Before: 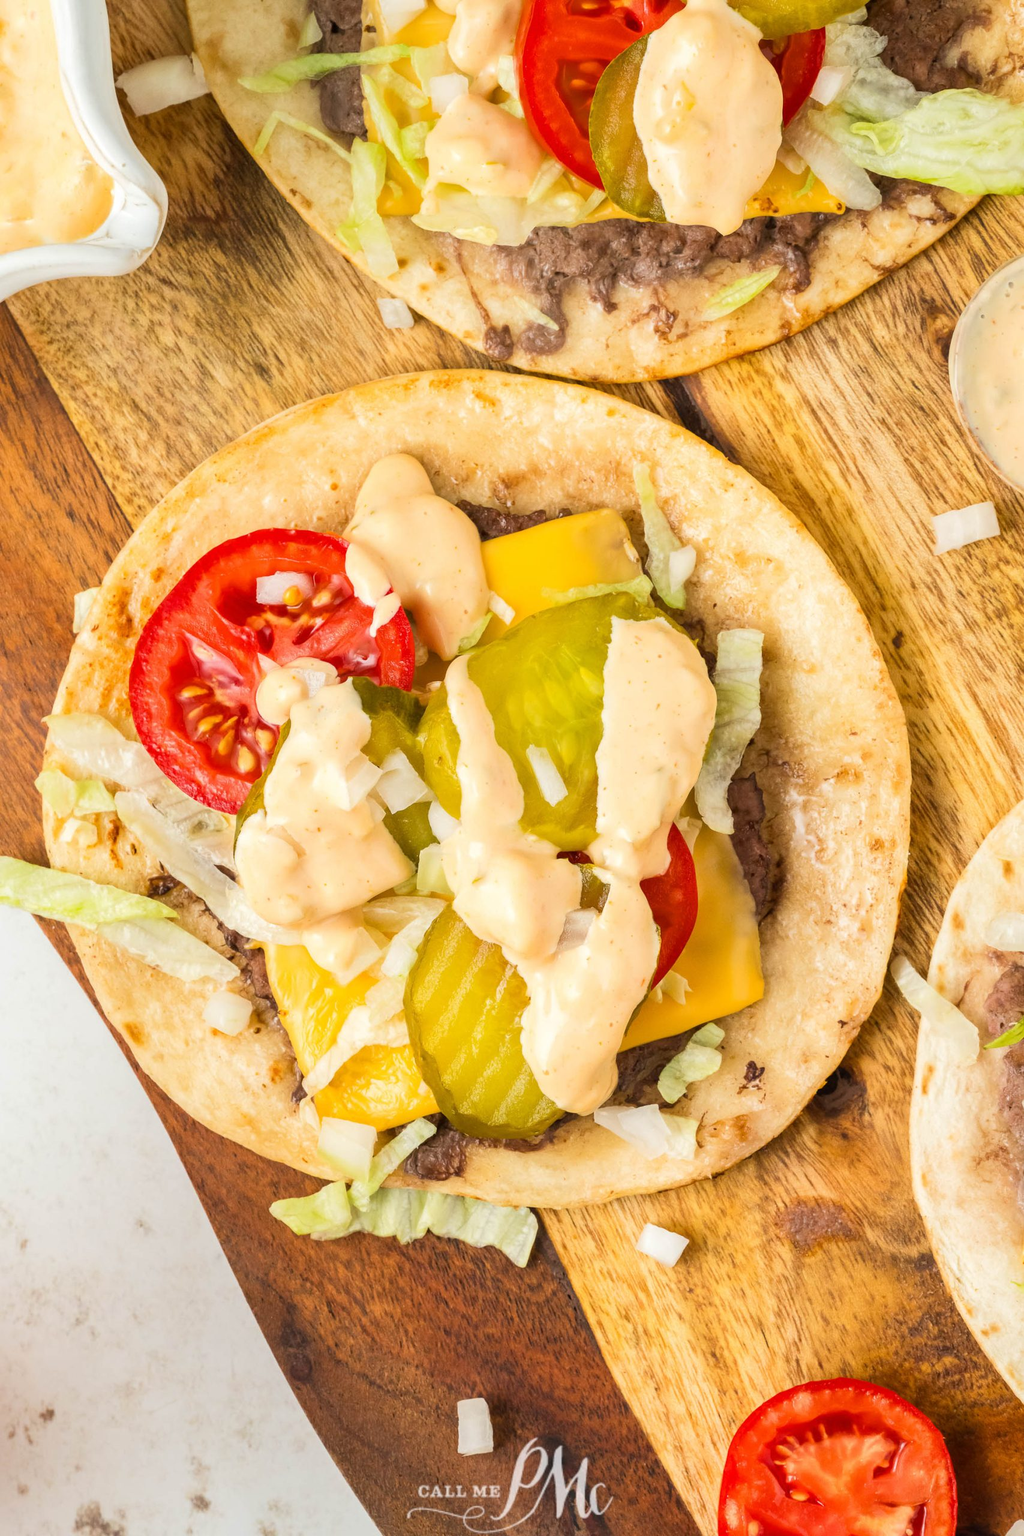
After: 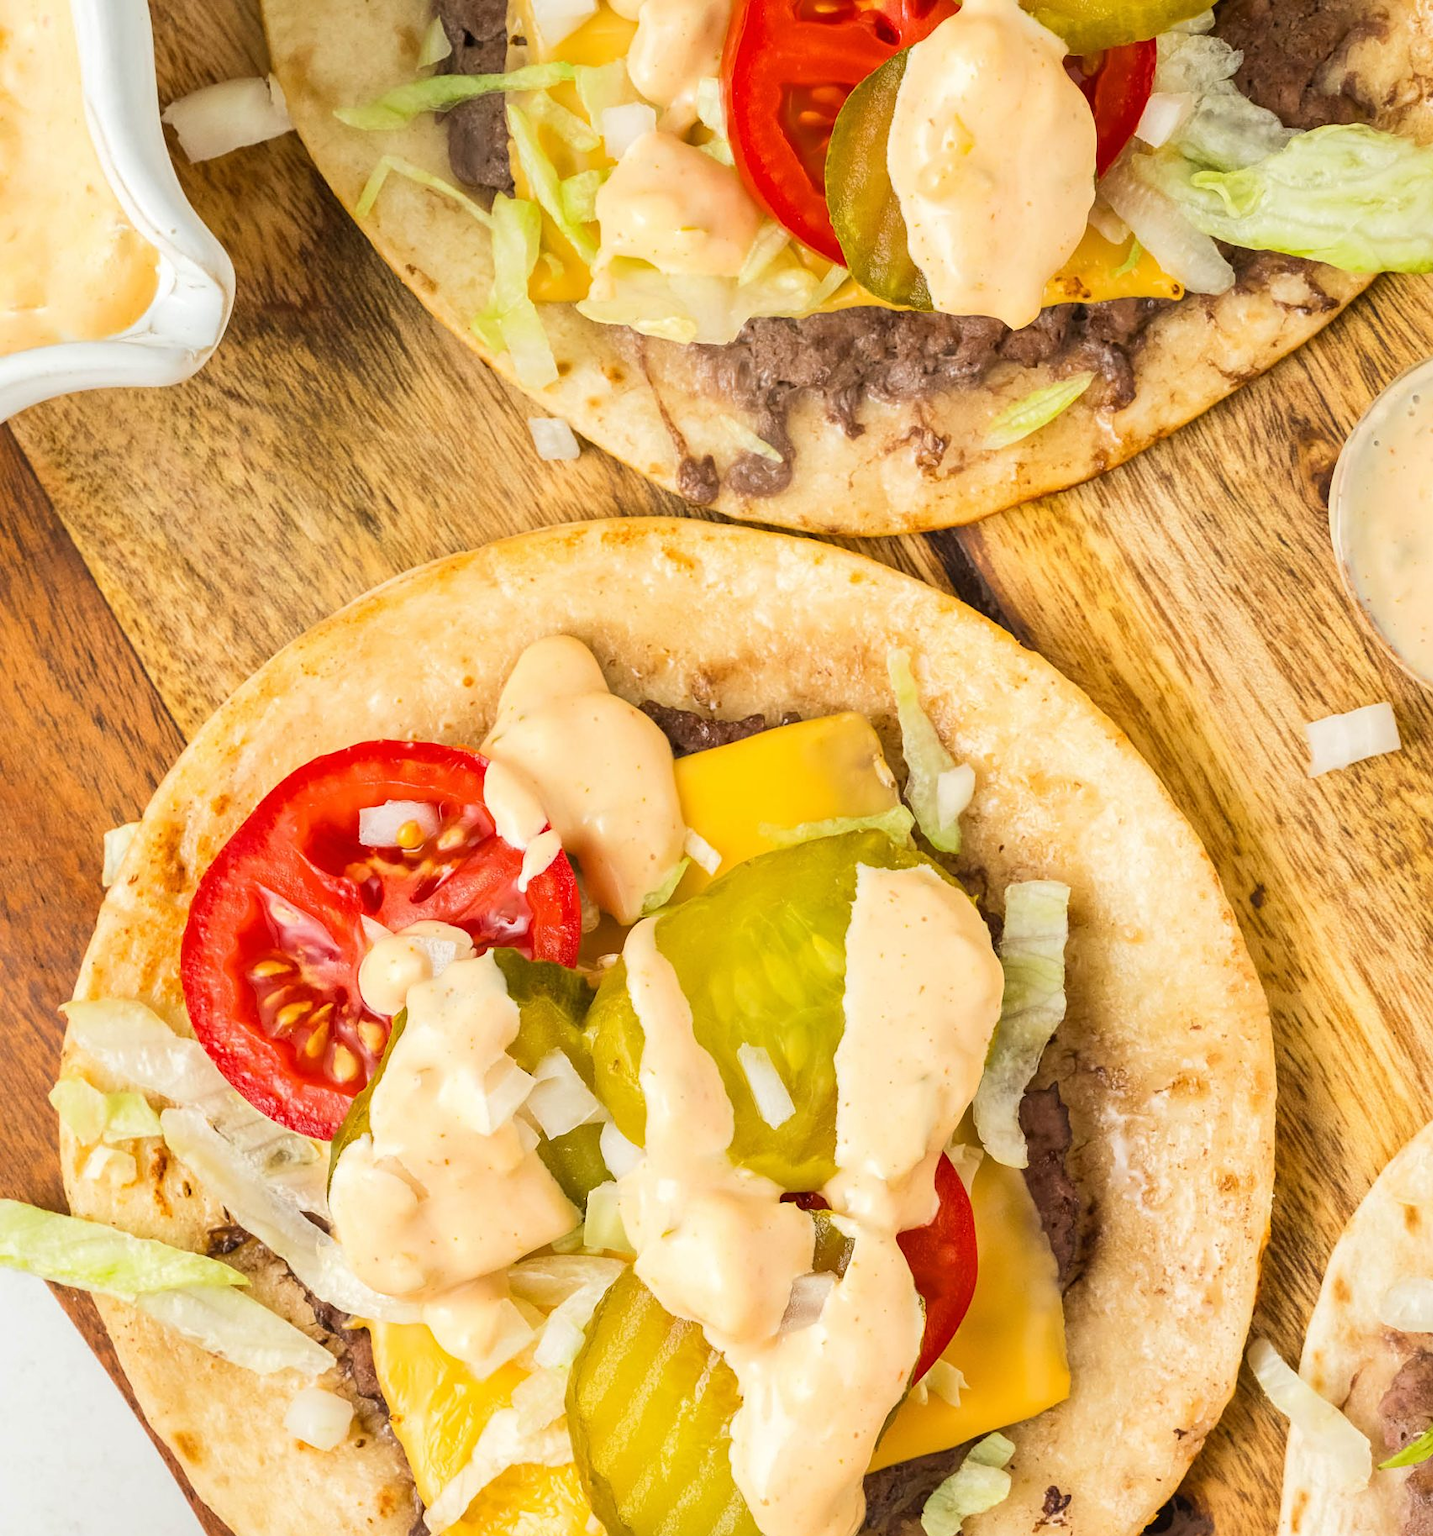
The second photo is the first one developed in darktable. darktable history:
crop: bottom 28.576%
sharpen: amount 0.2
